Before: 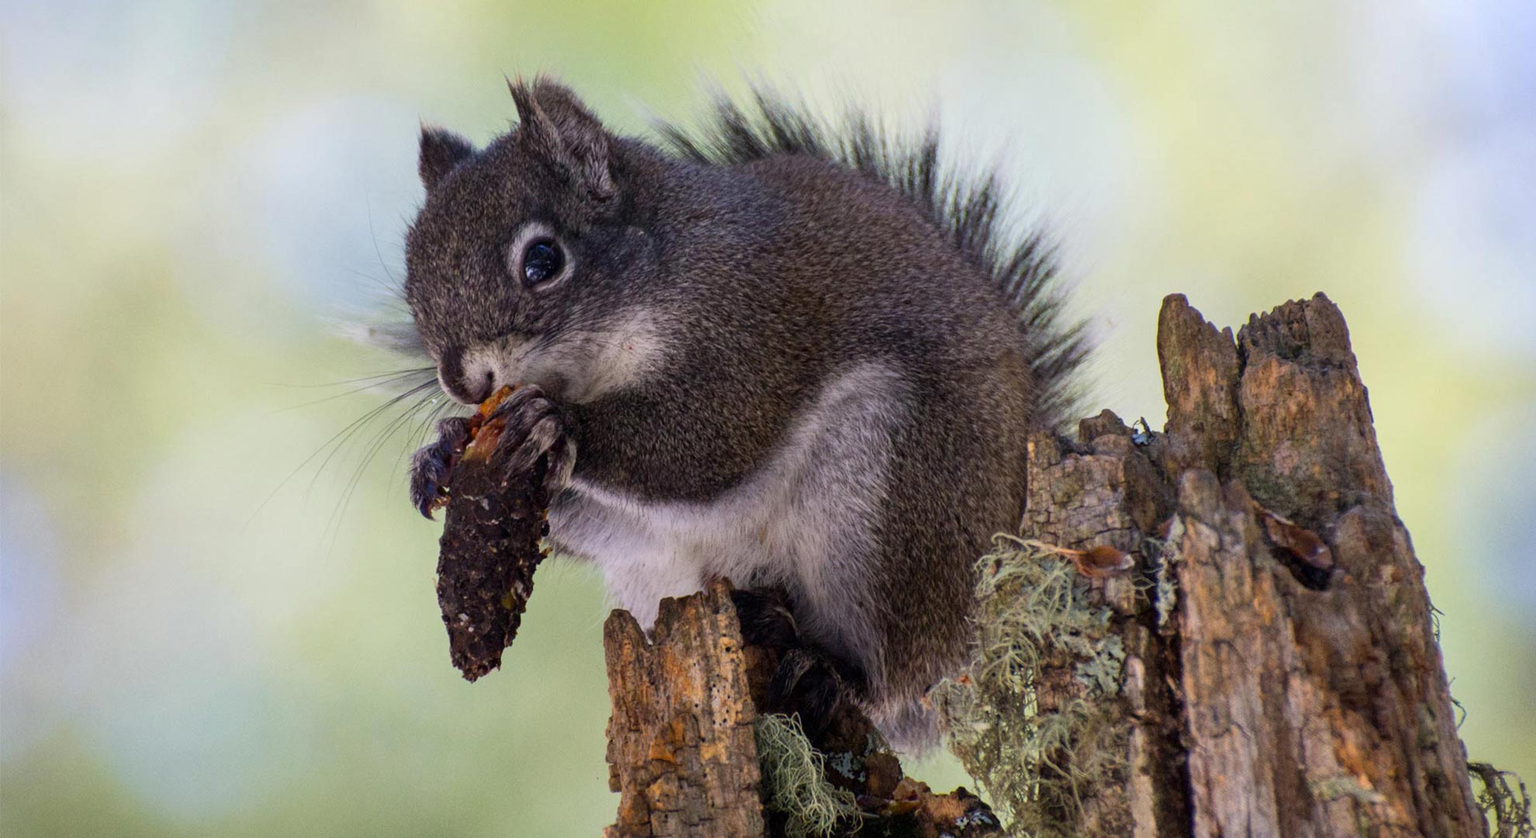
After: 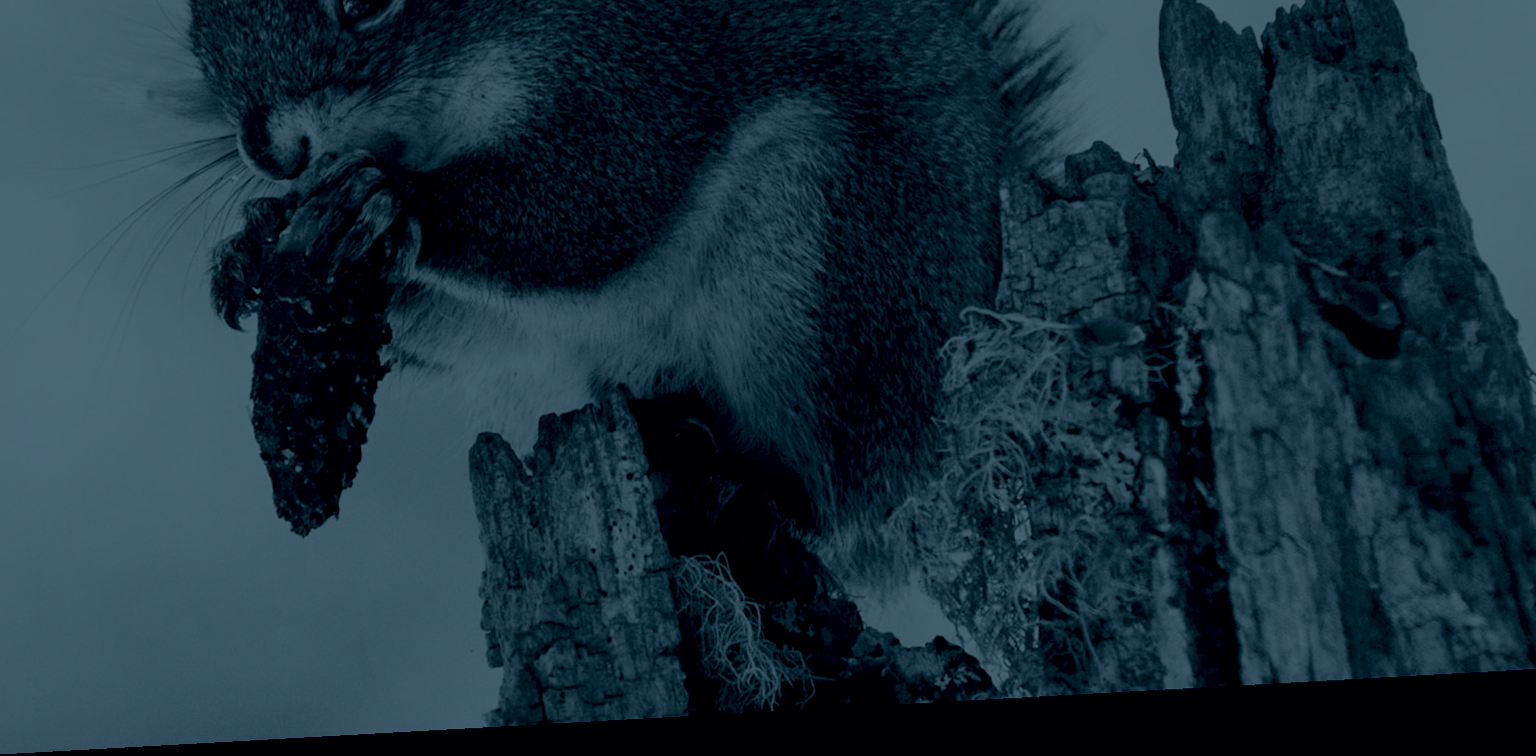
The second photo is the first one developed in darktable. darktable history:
filmic rgb: black relative exposure -7.65 EV, white relative exposure 4.56 EV, hardness 3.61, contrast 1.05
crop and rotate: left 17.299%, top 35.115%, right 7.015%, bottom 1.024%
colorize: hue 194.4°, saturation 29%, source mix 61.75%, lightness 3.98%, version 1
rotate and perspective: rotation -3.18°, automatic cropping off
